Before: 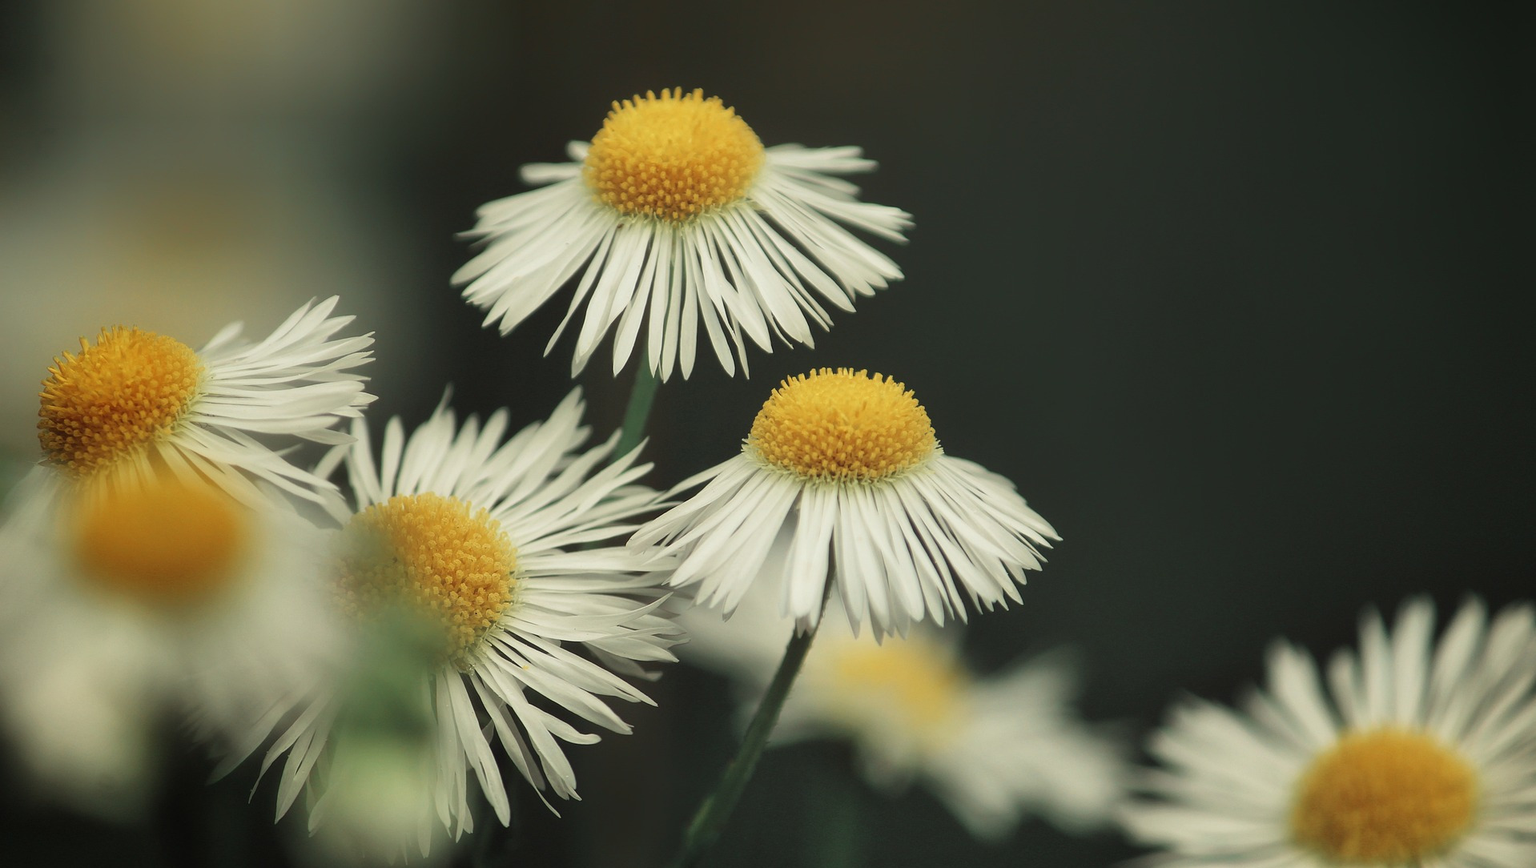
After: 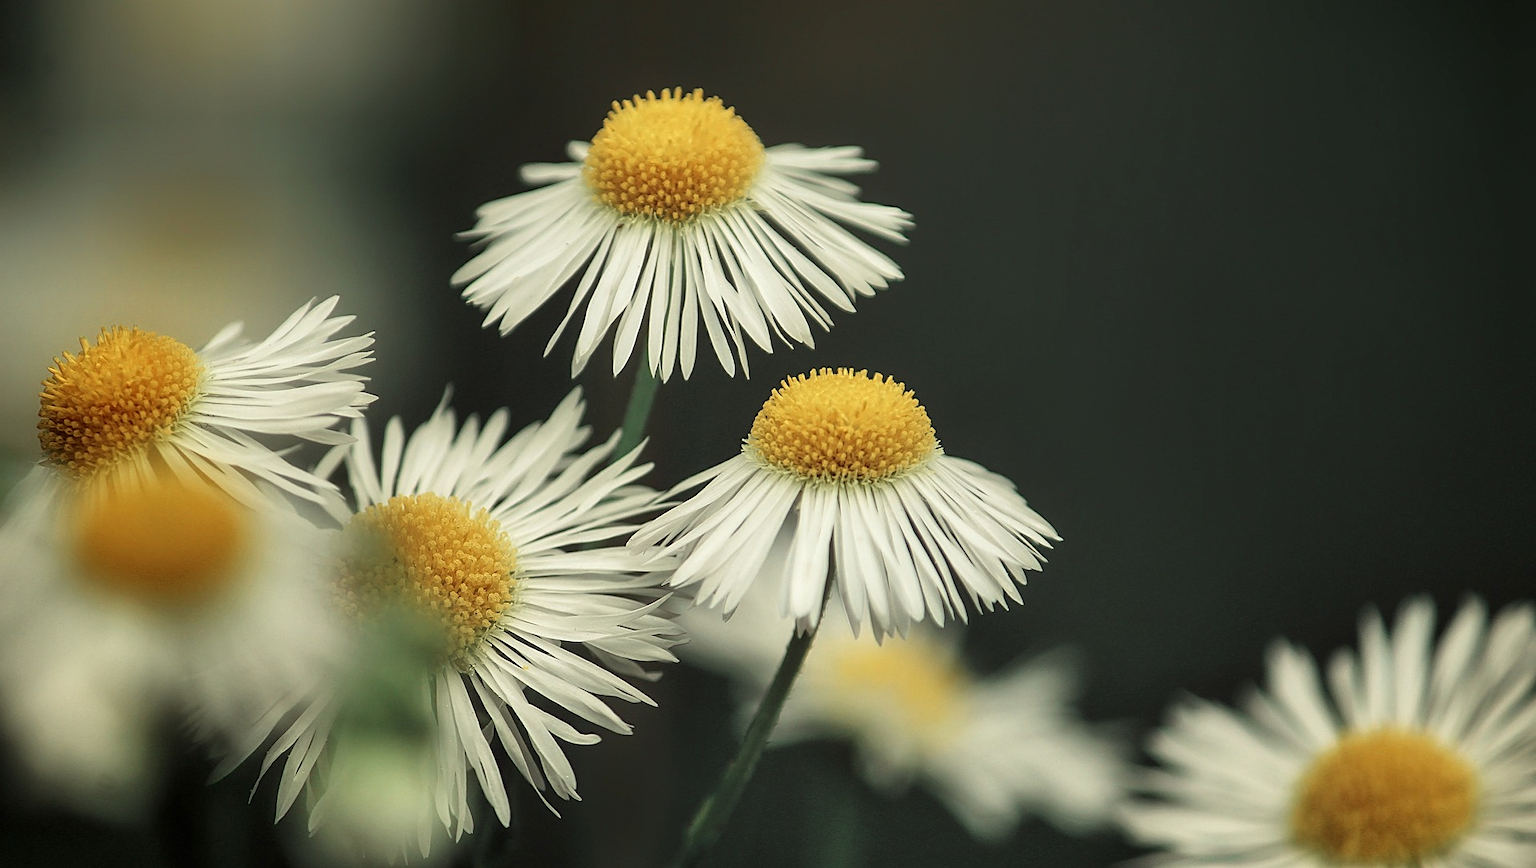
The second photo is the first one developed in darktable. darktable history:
sharpen: on, module defaults
local contrast: highlights 83%, shadows 81%
